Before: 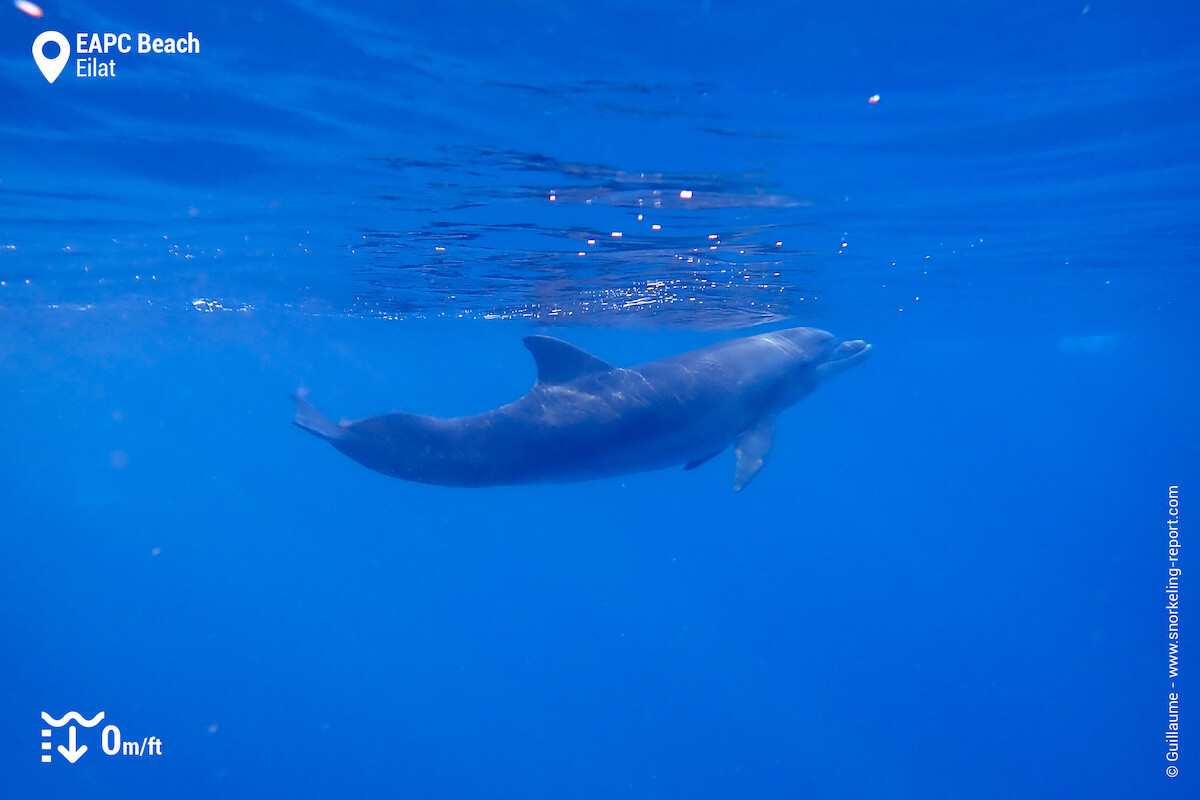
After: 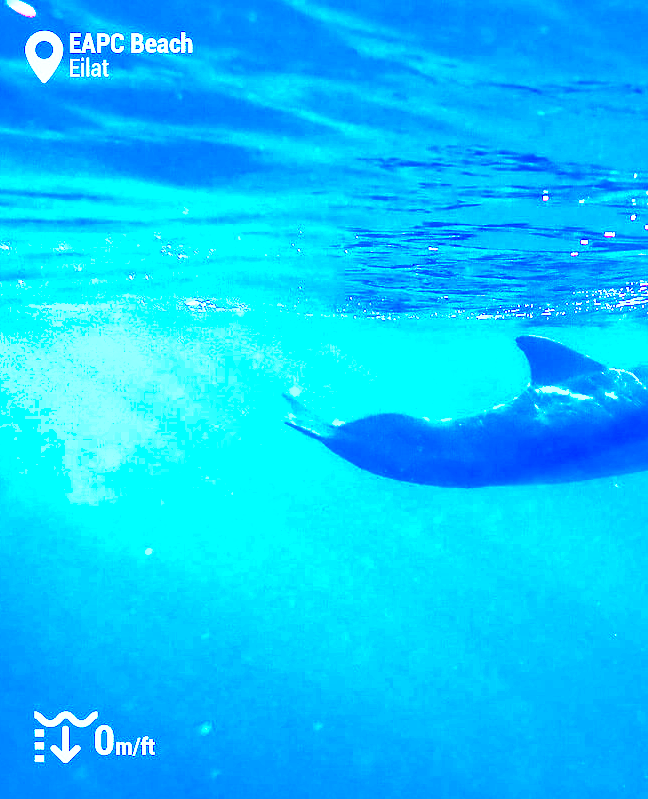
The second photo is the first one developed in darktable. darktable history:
crop: left 0.605%, right 45.325%, bottom 0.082%
local contrast: on, module defaults
color balance rgb: highlights gain › luminance 19.967%, highlights gain › chroma 2.667%, highlights gain › hue 176.52°, global offset › luminance 0.234%, perceptual saturation grading › global saturation 60.389%, perceptual saturation grading › highlights 21.344%, perceptual saturation grading › shadows -49.766%, perceptual brilliance grading › global brilliance 30.773%, perceptual brilliance grading › highlights 50.547%, perceptual brilliance grading › mid-tones 50.948%, perceptual brilliance grading › shadows -21.286%, global vibrance 24.79%
exposure: exposure 0.271 EV, compensate highlight preservation false
shadows and highlights: on, module defaults
tone equalizer: -8 EV -0.44 EV, -7 EV -0.418 EV, -6 EV -0.345 EV, -5 EV -0.21 EV, -3 EV 0.197 EV, -2 EV 0.307 EV, -1 EV 0.39 EV, +0 EV 0.407 EV
